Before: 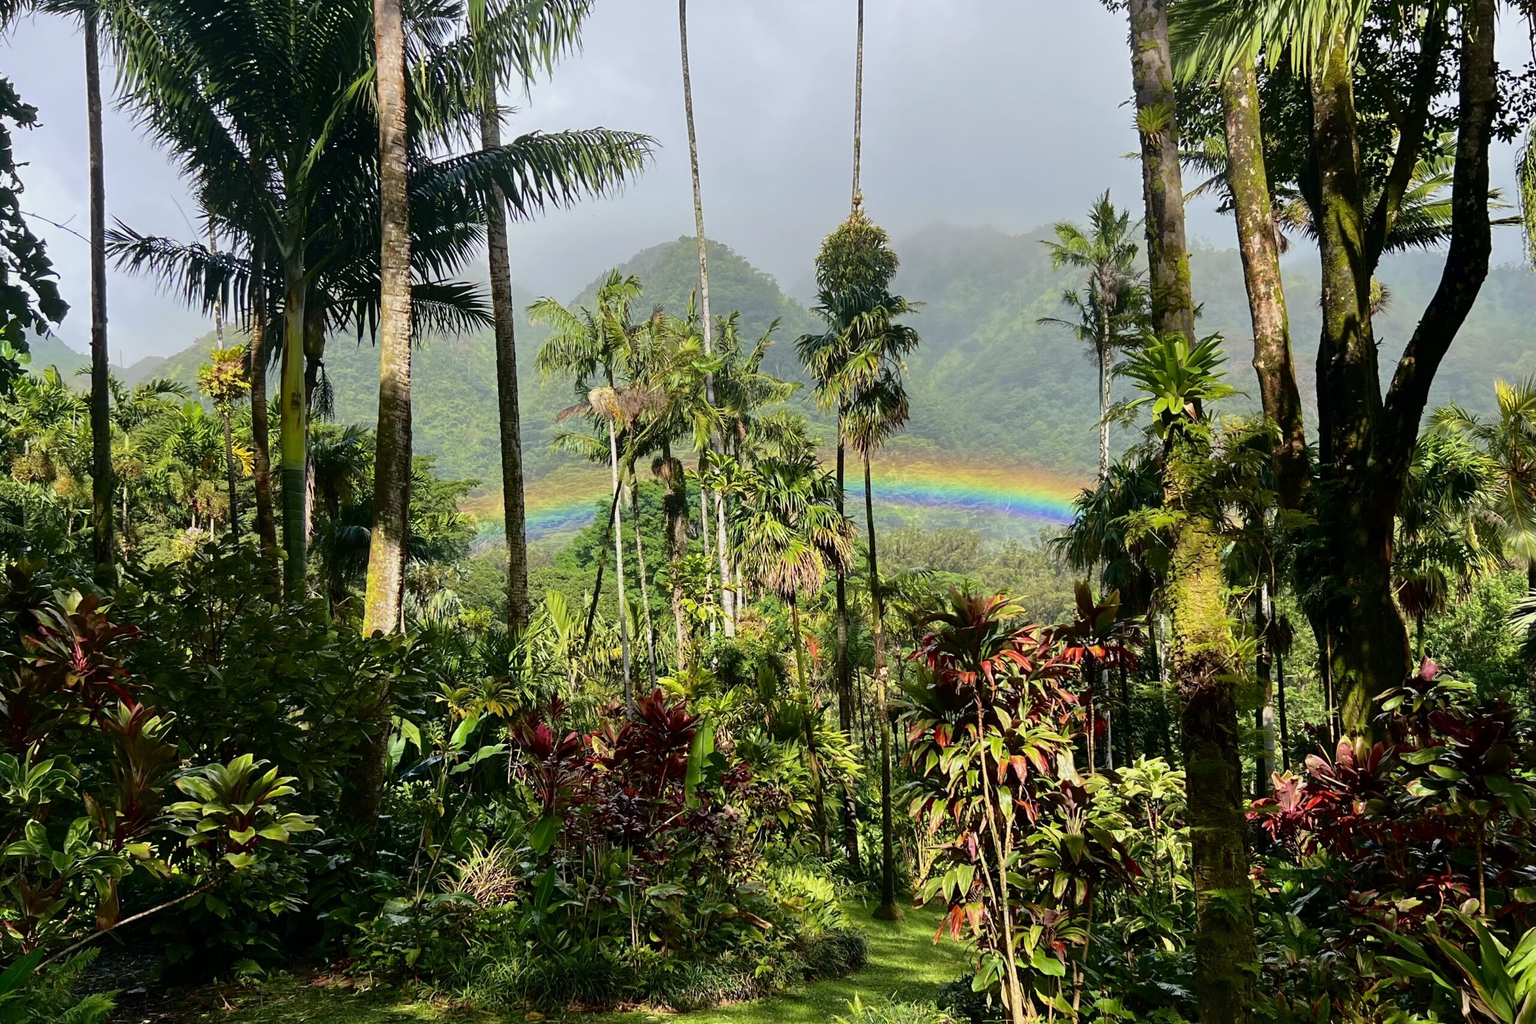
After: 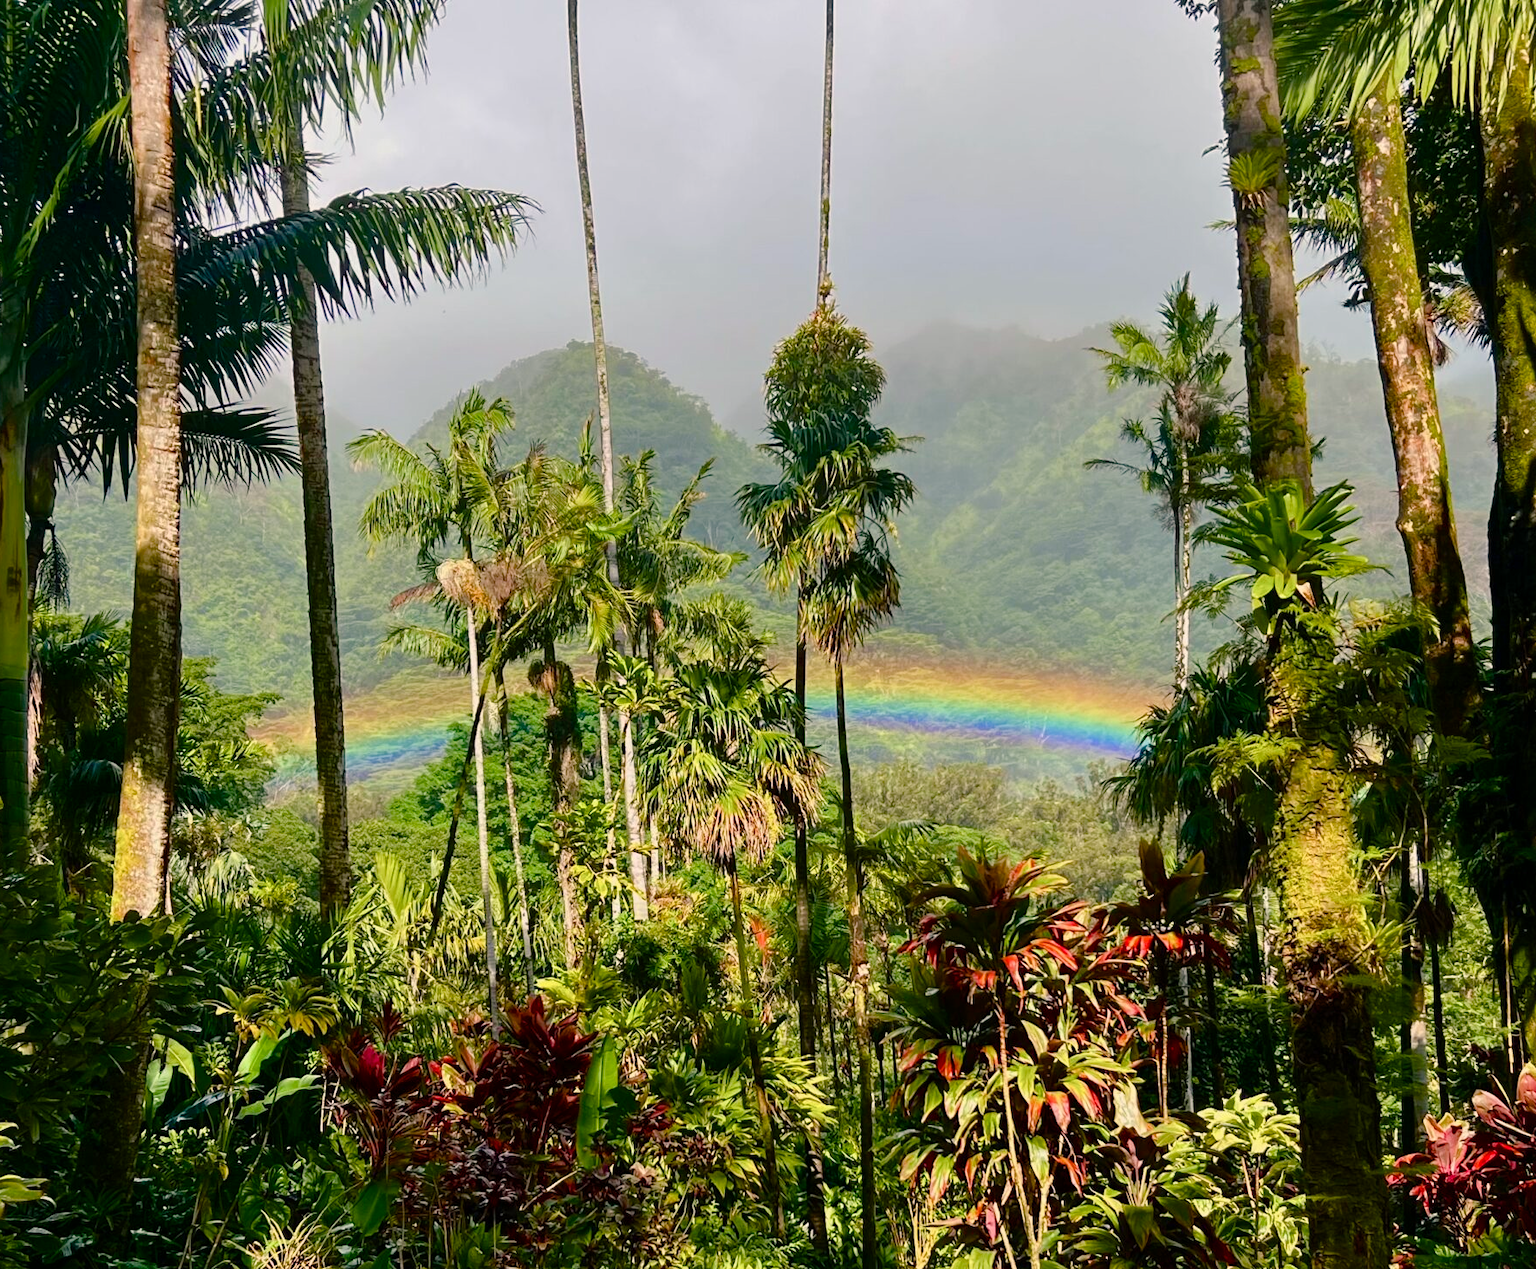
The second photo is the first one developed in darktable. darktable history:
crop: left 18.657%, right 12.106%, bottom 14.199%
color balance rgb: shadows lift › chroma 2.002%, shadows lift › hue 136.2°, highlights gain › chroma 2.987%, highlights gain › hue 60.14°, linear chroma grading › global chroma 17.278%, perceptual saturation grading › global saturation 20%, perceptual saturation grading › highlights -48.905%, perceptual saturation grading › shadows 25.06%
